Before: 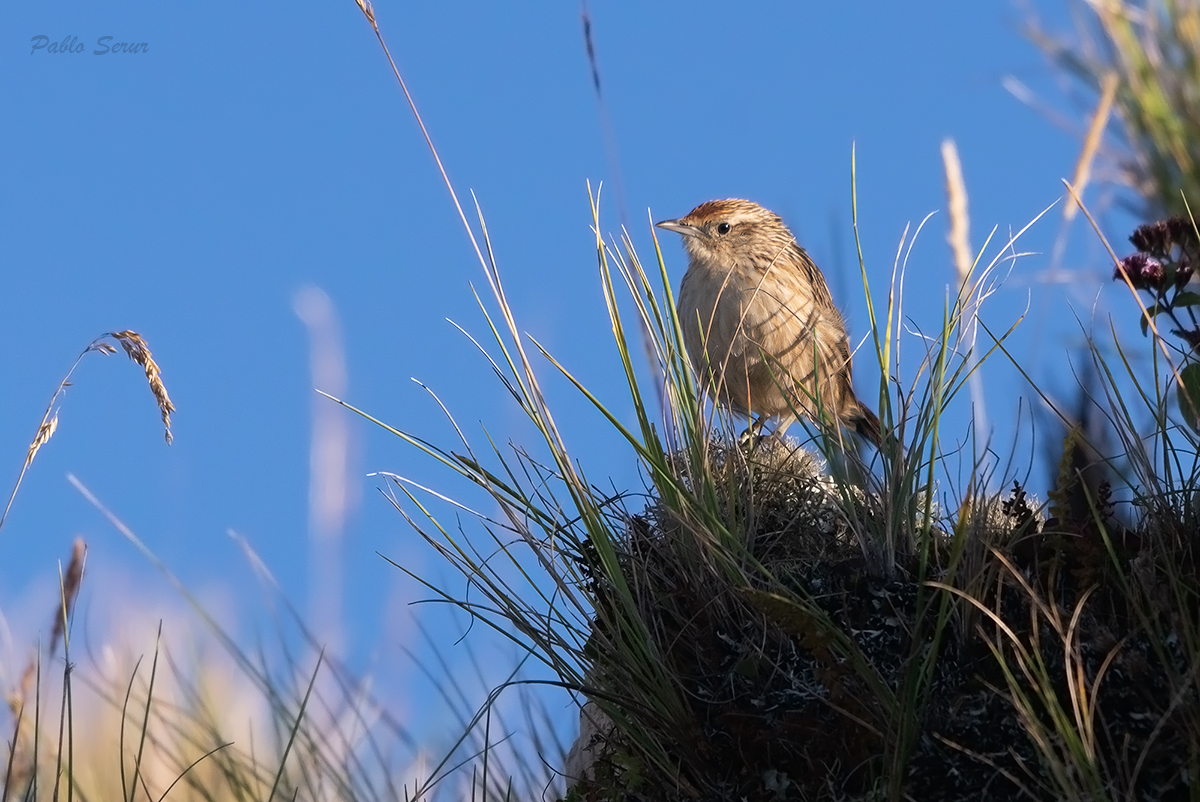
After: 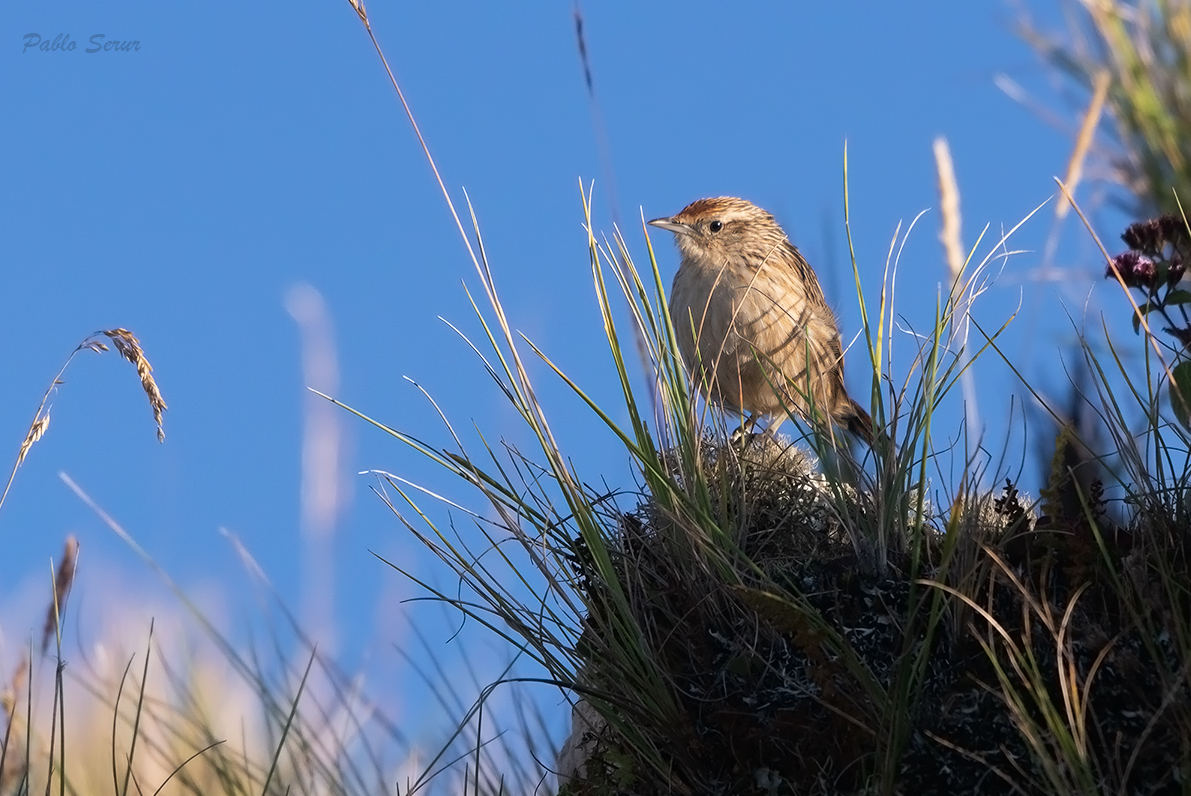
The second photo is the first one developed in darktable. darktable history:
crop and rotate: left 0.681%, top 0.277%, bottom 0.414%
